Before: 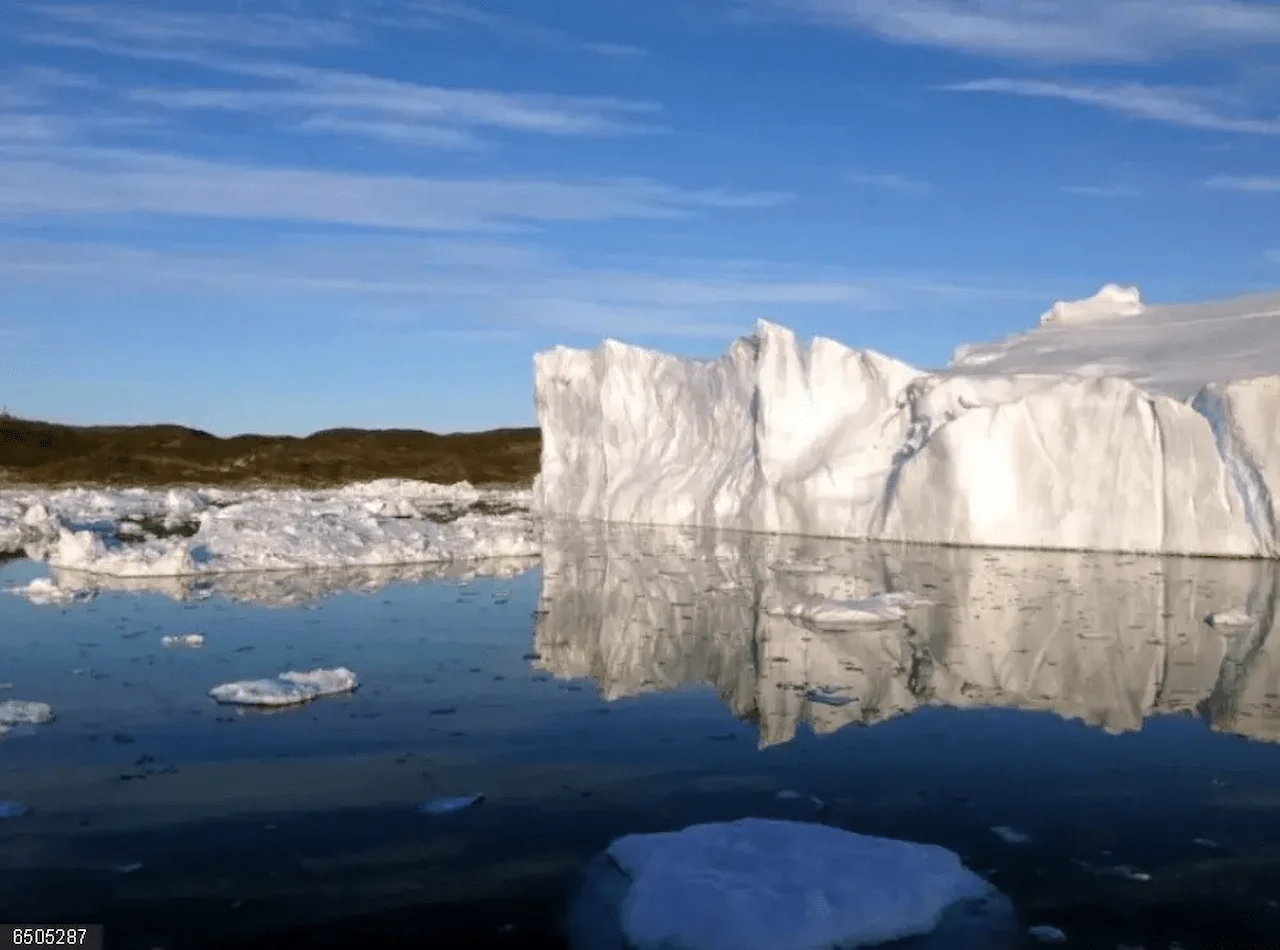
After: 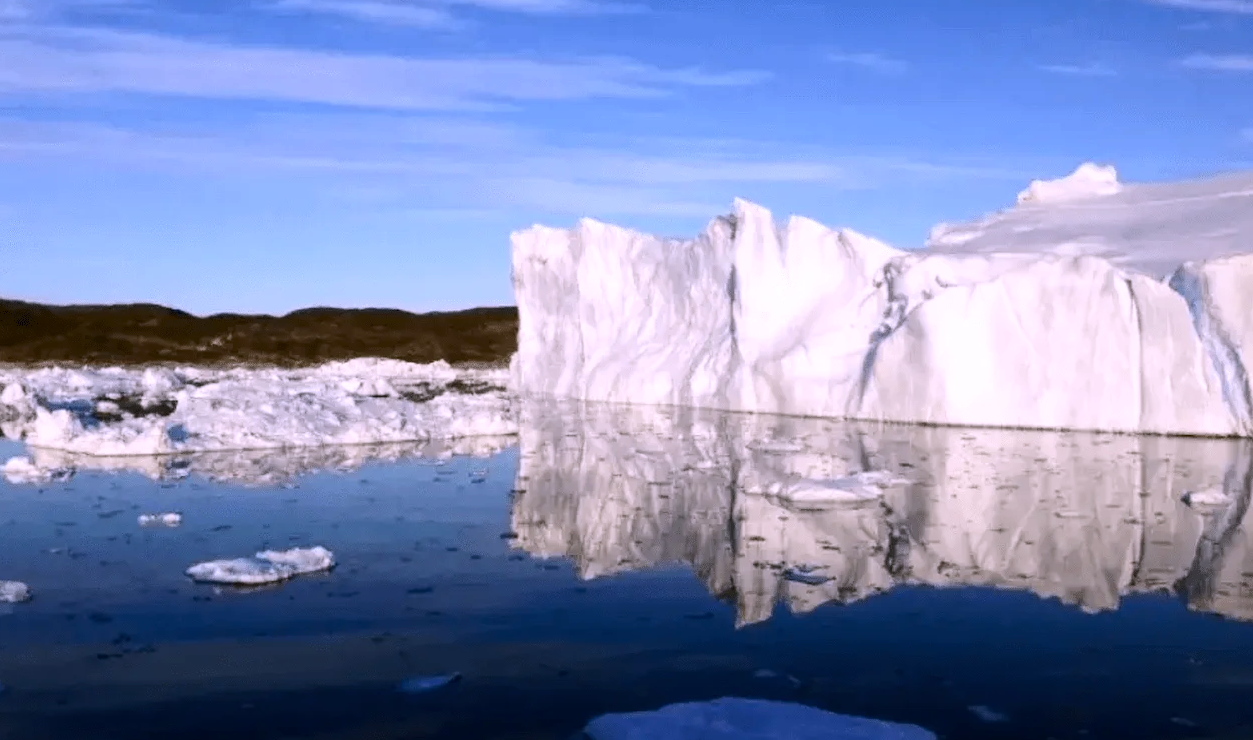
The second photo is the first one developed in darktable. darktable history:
contrast brightness saturation: contrast 0.22
crop and rotate: left 1.814%, top 12.818%, right 0.25%, bottom 9.225%
white balance: red 1.042, blue 1.17
vignetting: fall-off start 116.67%, fall-off radius 59.26%, brightness -0.31, saturation -0.056
